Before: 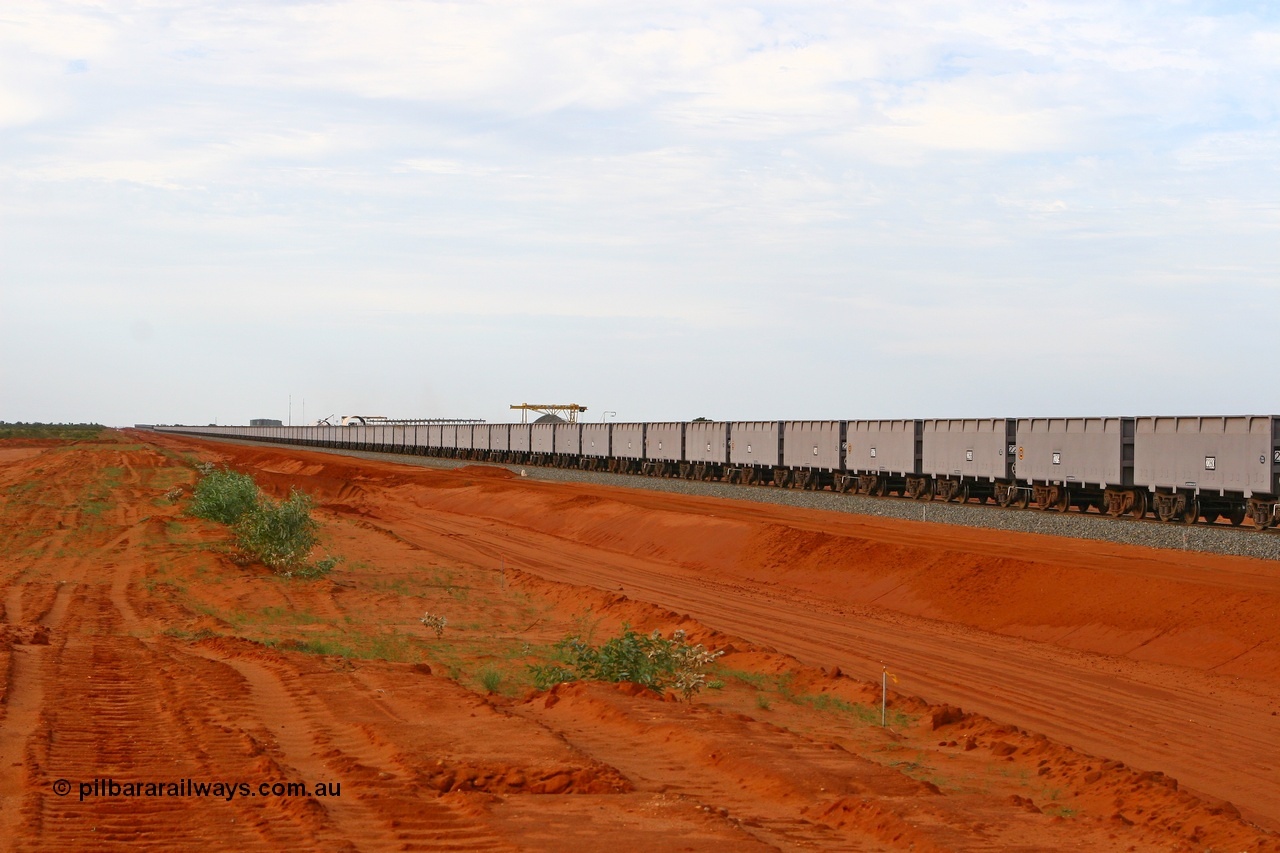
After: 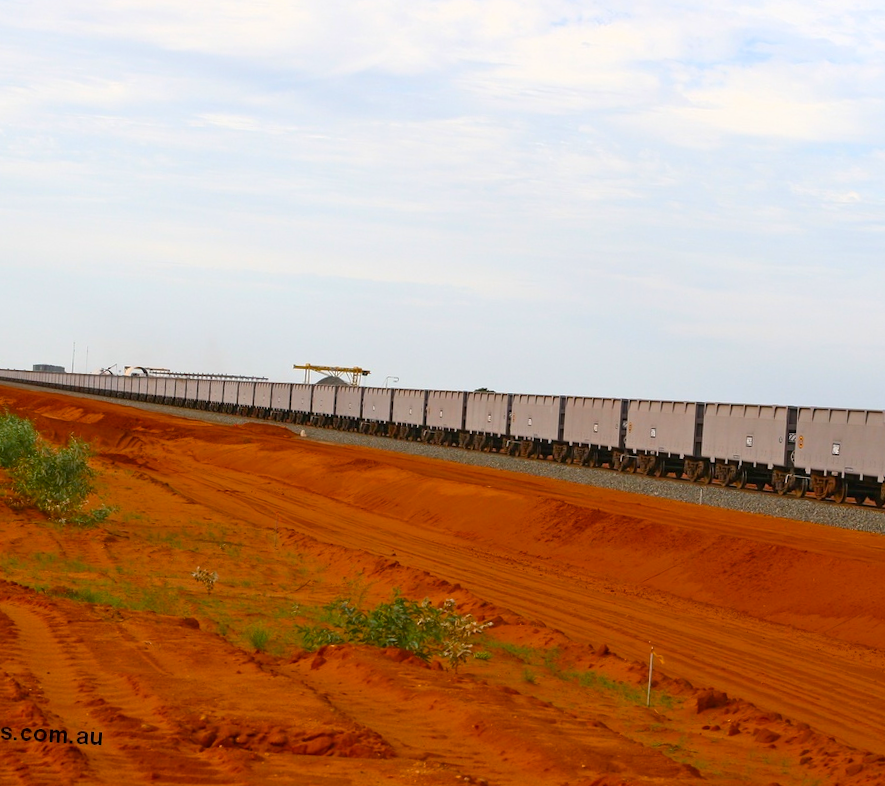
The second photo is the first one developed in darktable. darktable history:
color balance rgb: perceptual saturation grading › global saturation 20%, global vibrance 20%
crop and rotate: angle -3.27°, left 14.277%, top 0.028%, right 10.766%, bottom 0.028%
